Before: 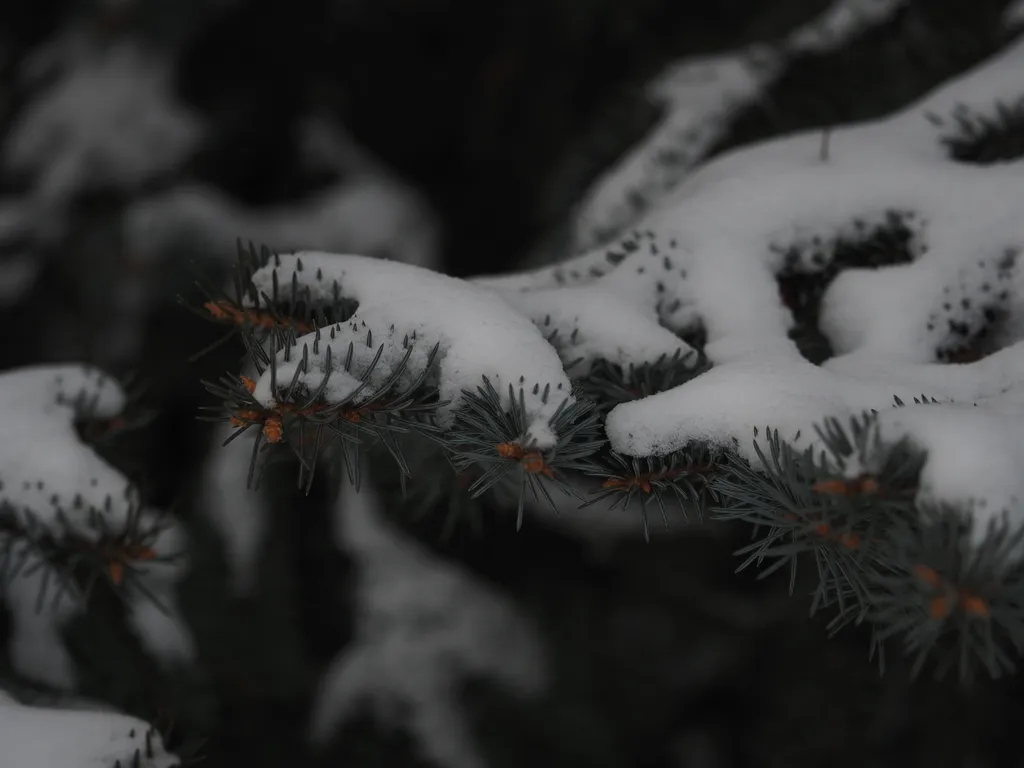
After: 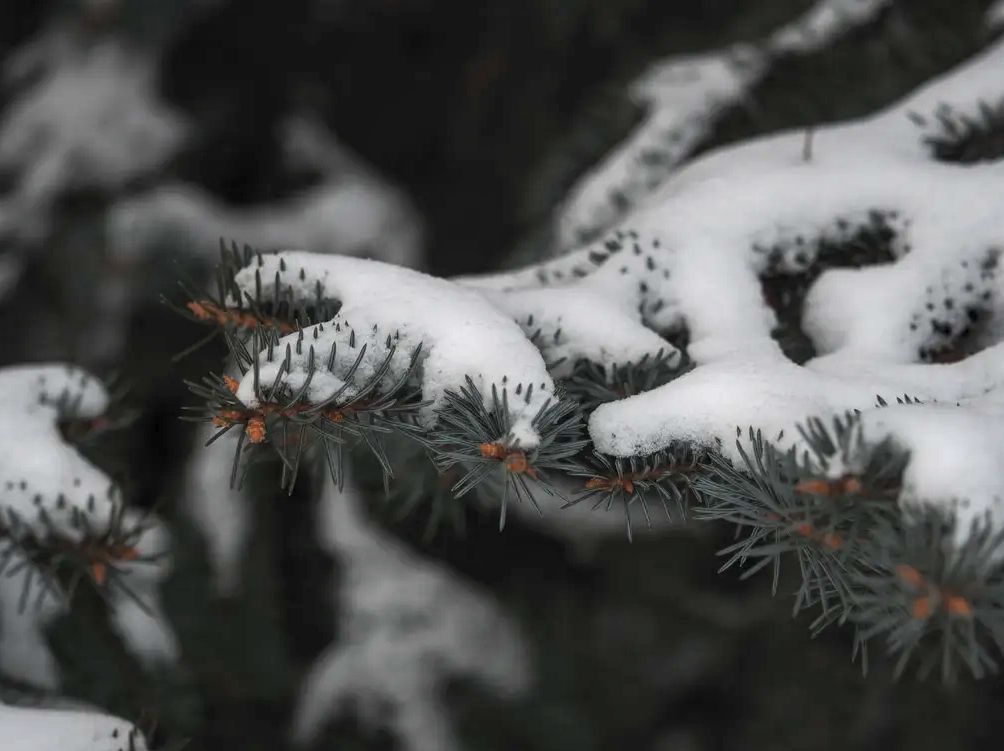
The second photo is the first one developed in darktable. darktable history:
crop: left 1.677%, right 0.267%, bottom 2.092%
exposure: black level correction 0, exposure 1.199 EV, compensate highlight preservation false
local contrast: on, module defaults
